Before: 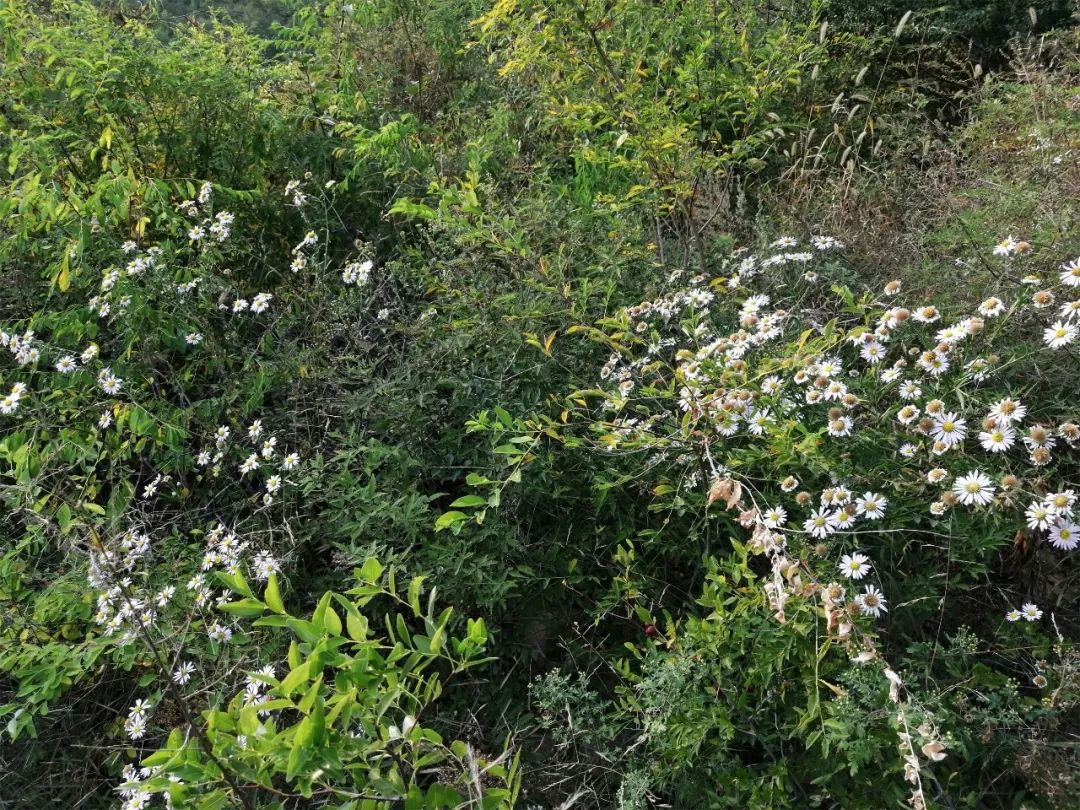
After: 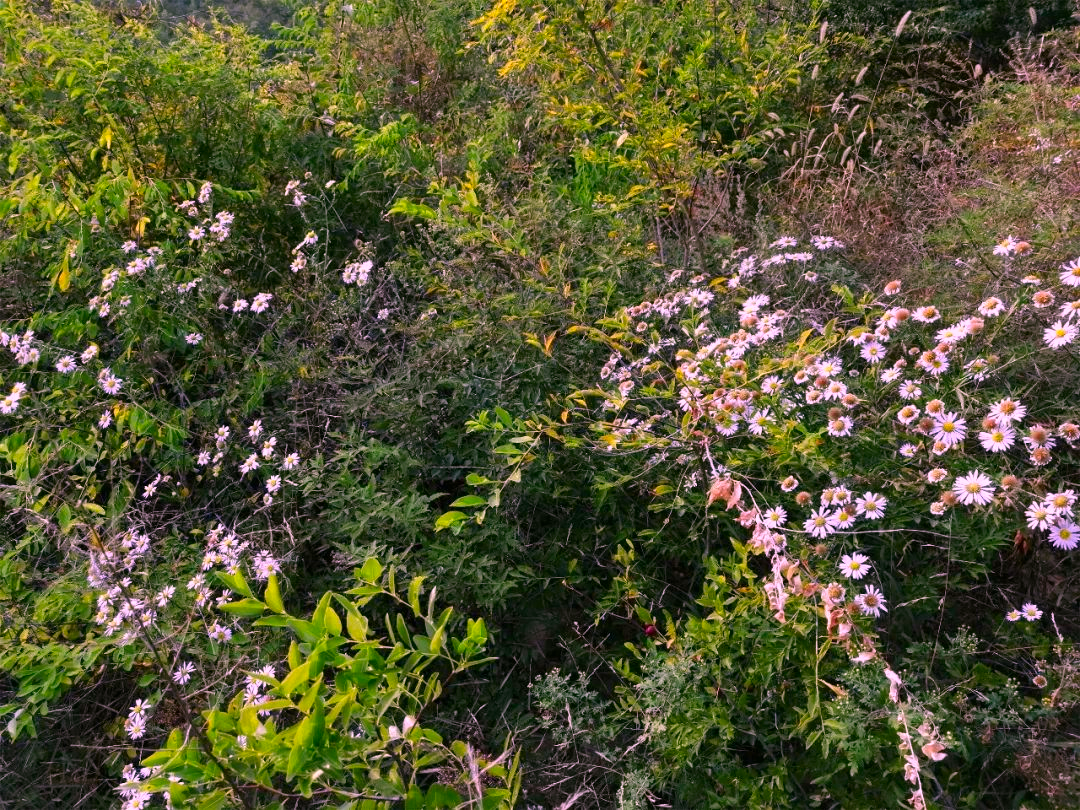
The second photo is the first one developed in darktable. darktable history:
color correction: highlights a* 19.5, highlights b* -11.53, saturation 1.69
levels: levels [0, 0.51, 1]
